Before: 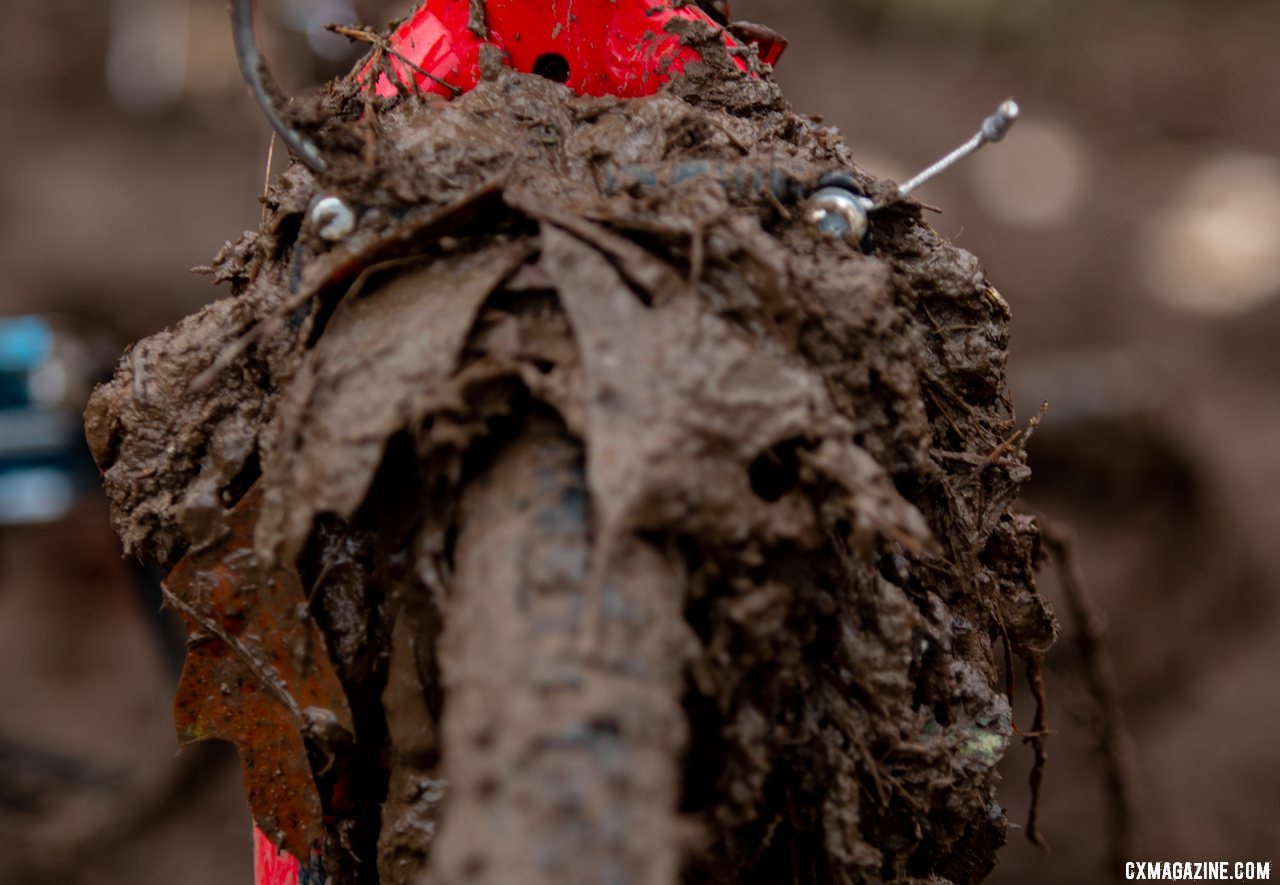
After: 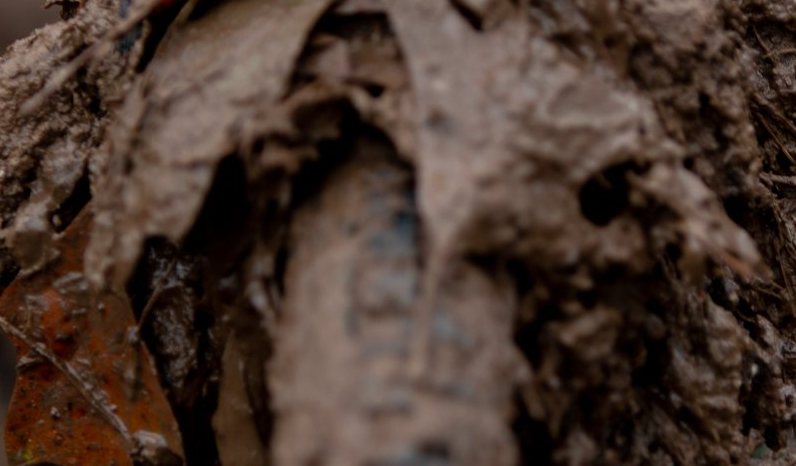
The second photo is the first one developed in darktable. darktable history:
crop: left 13.348%, top 31.277%, right 24.455%, bottom 16.054%
